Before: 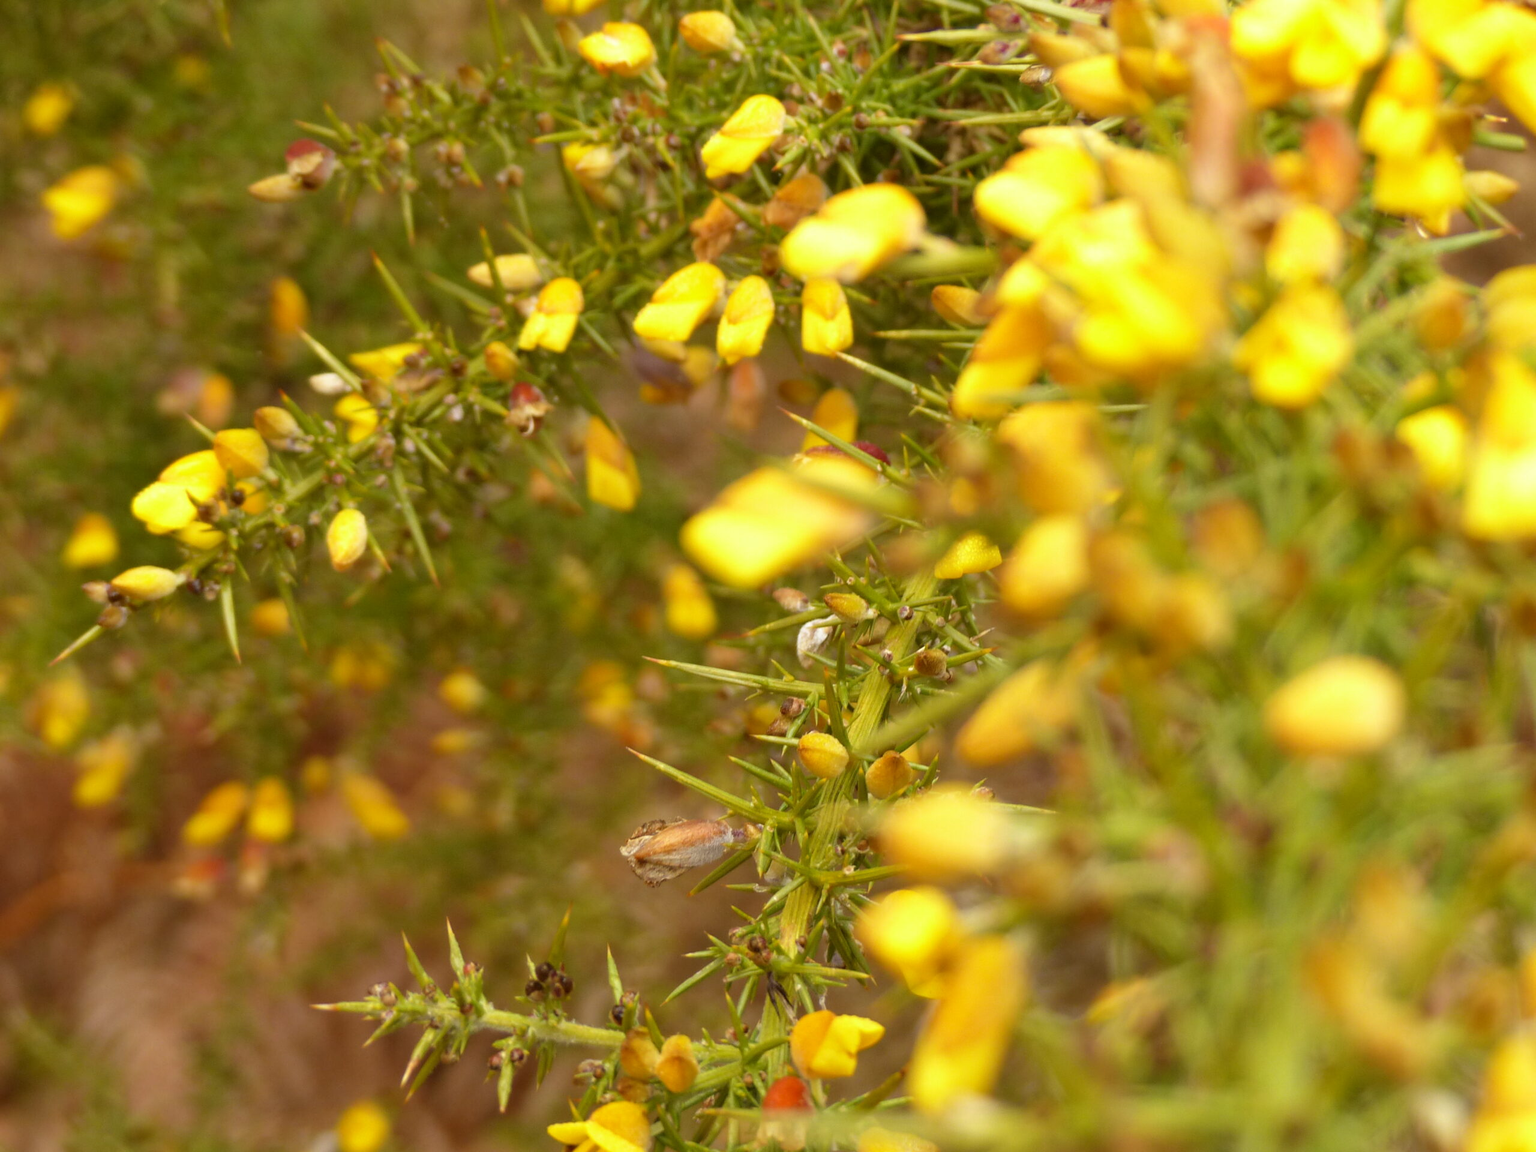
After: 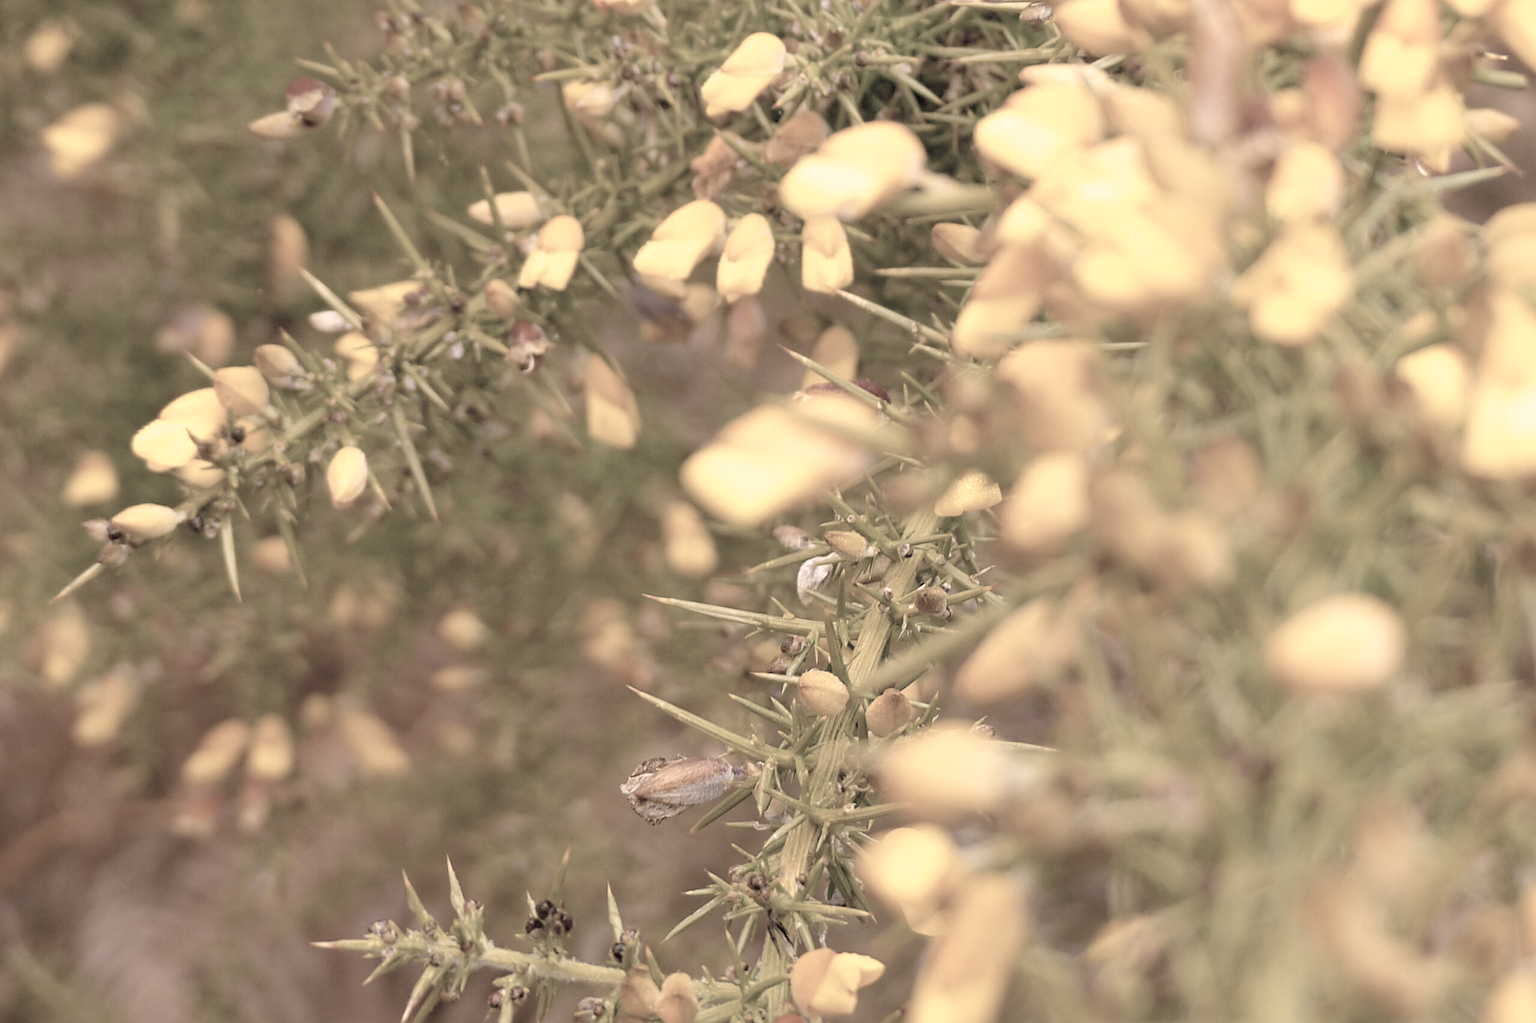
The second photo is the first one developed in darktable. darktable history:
crop and rotate: top 5.432%, bottom 5.722%
sharpen: on, module defaults
exposure: black level correction 0.007, compensate exposure bias true, compensate highlight preservation false
color balance rgb: shadows lift › chroma 2.056%, shadows lift › hue 248.47°, highlights gain › chroma 2.008%, highlights gain › hue 72.21°, perceptual saturation grading › global saturation -0.053%
contrast brightness saturation: brightness 0.181, saturation -0.505
haze removal: compatibility mode true, adaptive false
color correction: highlights a* 5.59, highlights b* 5.23, saturation 0.66
color zones: curves: ch1 [(0.29, 0.492) (0.373, 0.185) (0.509, 0.481)]; ch2 [(0.25, 0.462) (0.749, 0.457)]
